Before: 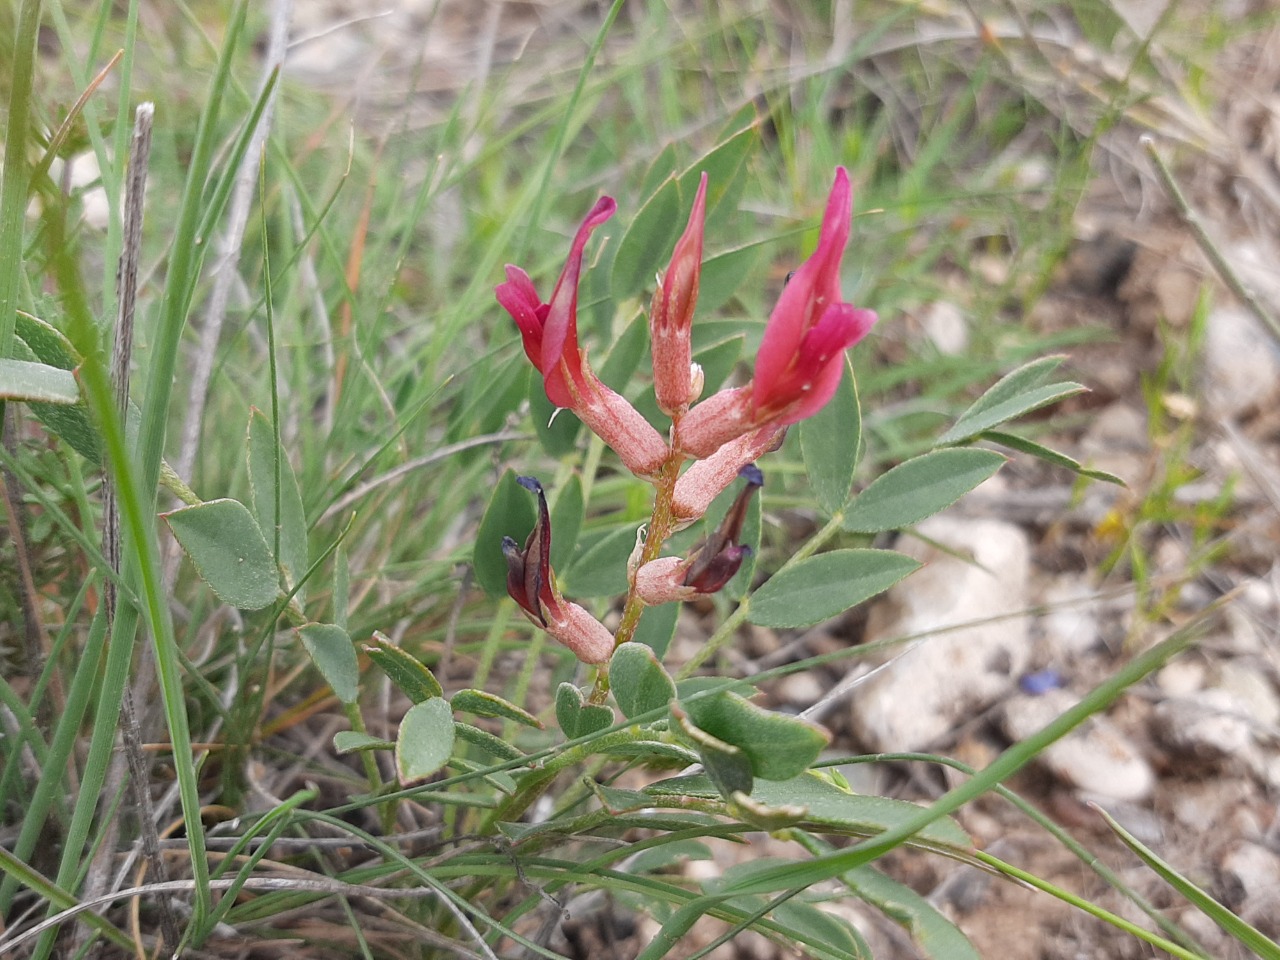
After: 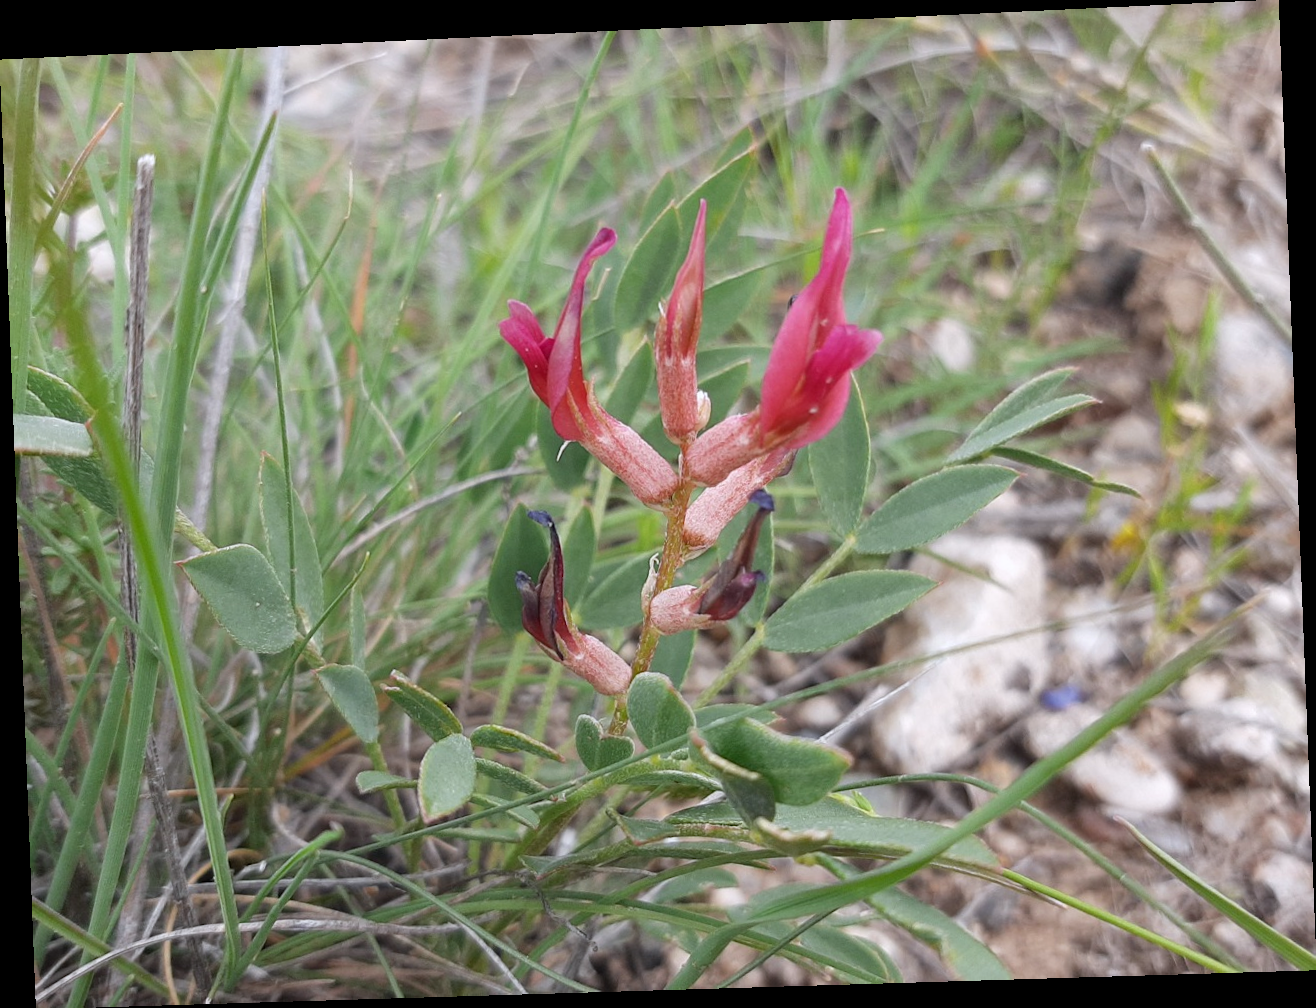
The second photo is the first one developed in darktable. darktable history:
rotate and perspective: rotation -2.22°, lens shift (horizontal) -0.022, automatic cropping off
white balance: red 0.983, blue 1.036
